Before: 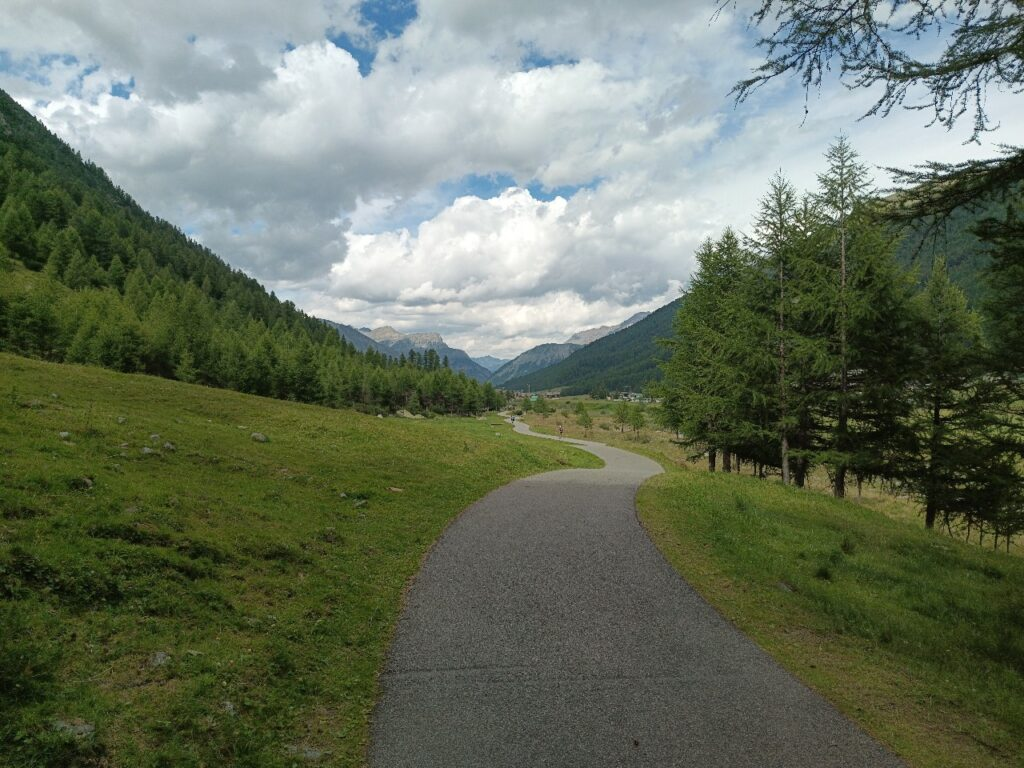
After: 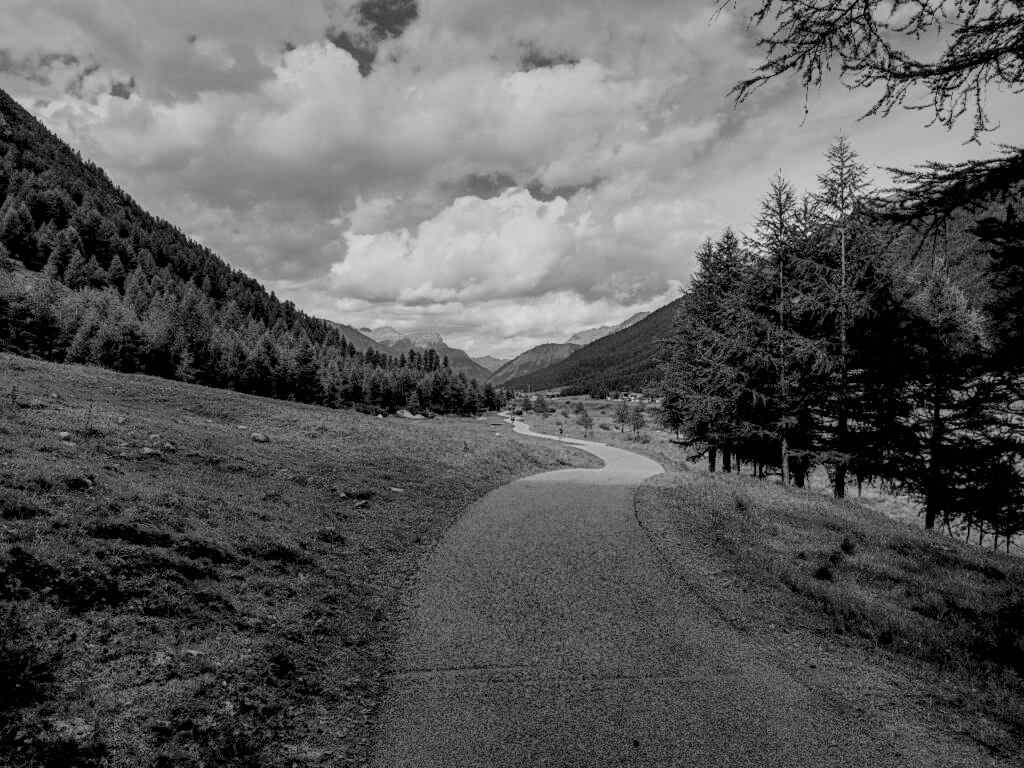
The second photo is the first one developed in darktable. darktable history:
filmic rgb: black relative exposure -7.15 EV, white relative exposure 5.36 EV, hardness 3.02, color science v6 (2022)
monochrome: a 30.25, b 92.03
color calibration: x 0.396, y 0.386, temperature 3669 K
local contrast: highlights 19%, detail 186%
